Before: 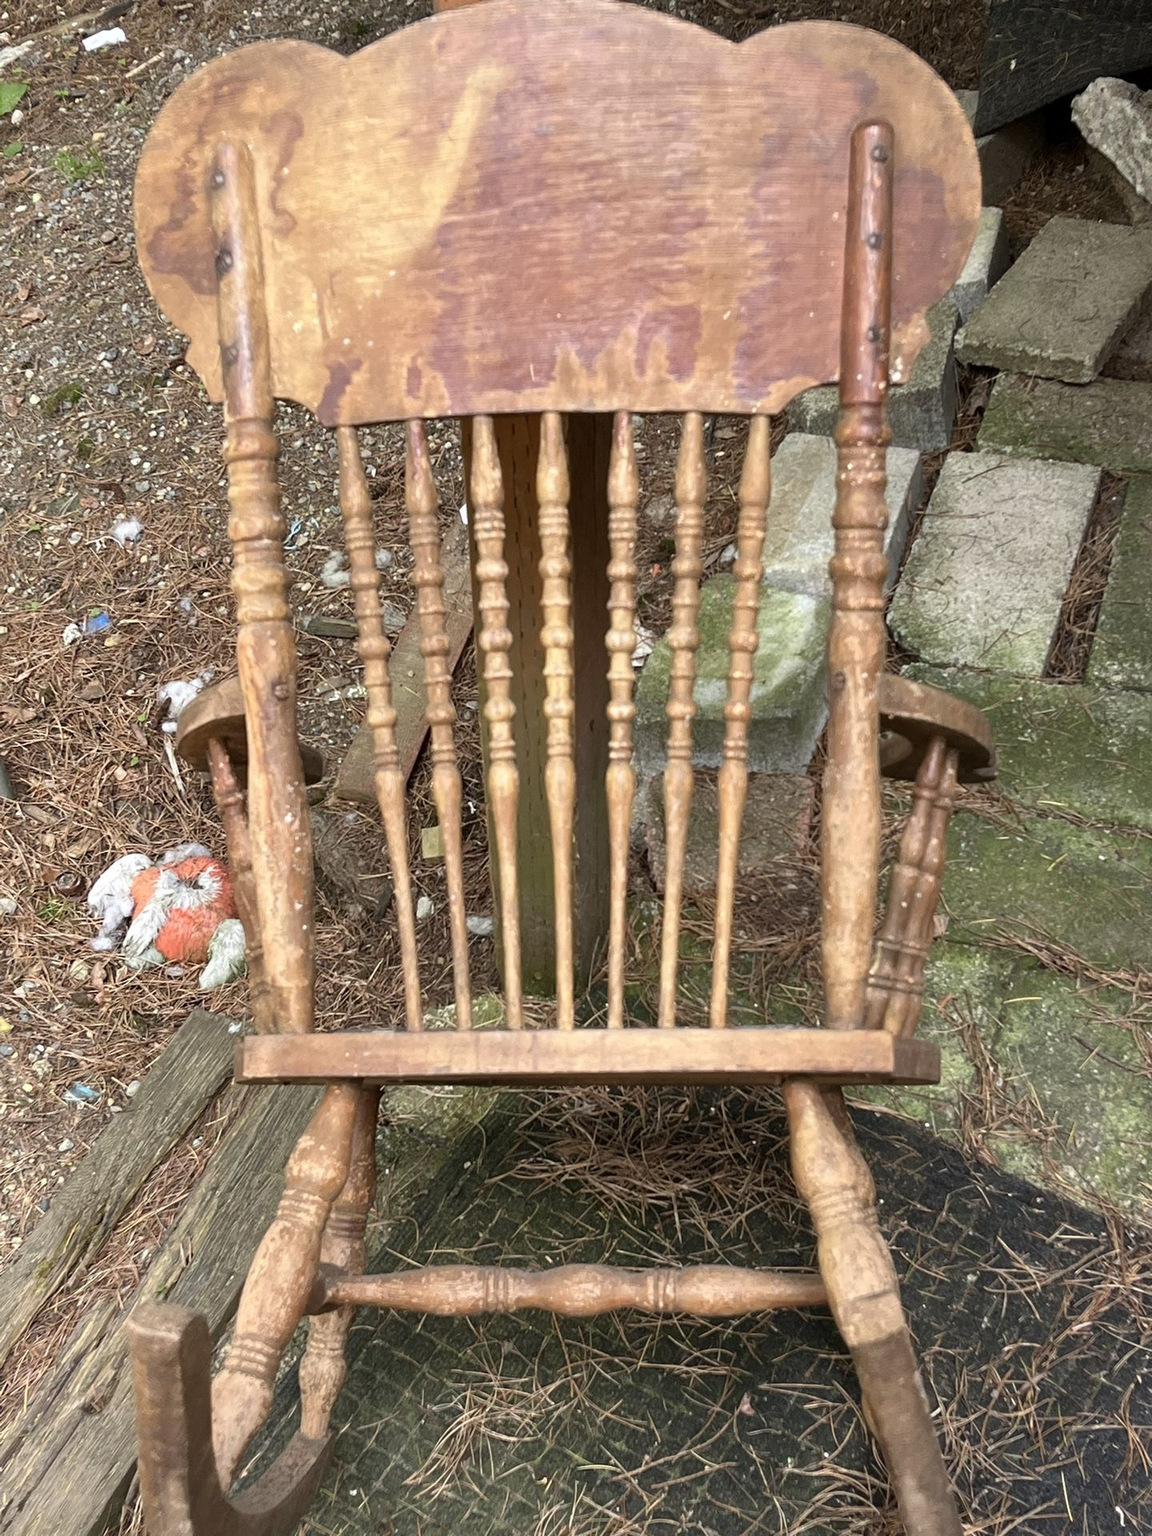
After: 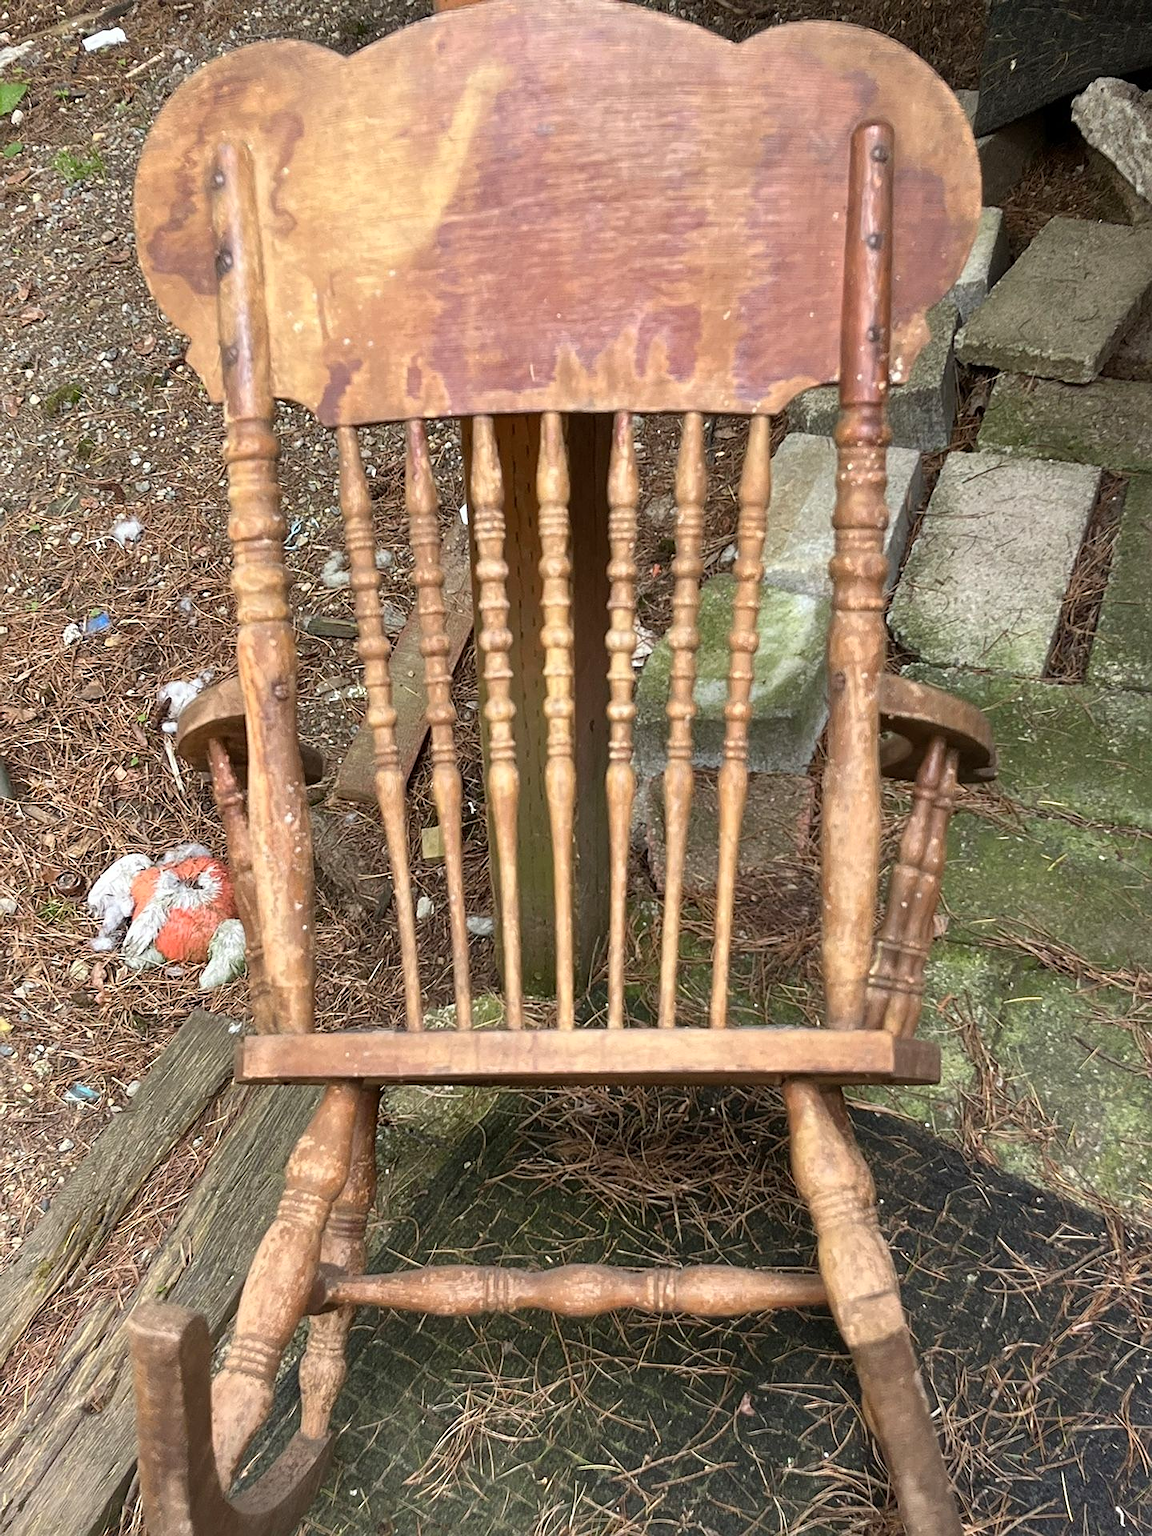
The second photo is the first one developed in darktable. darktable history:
sharpen: radius 0.974, amount 0.608
